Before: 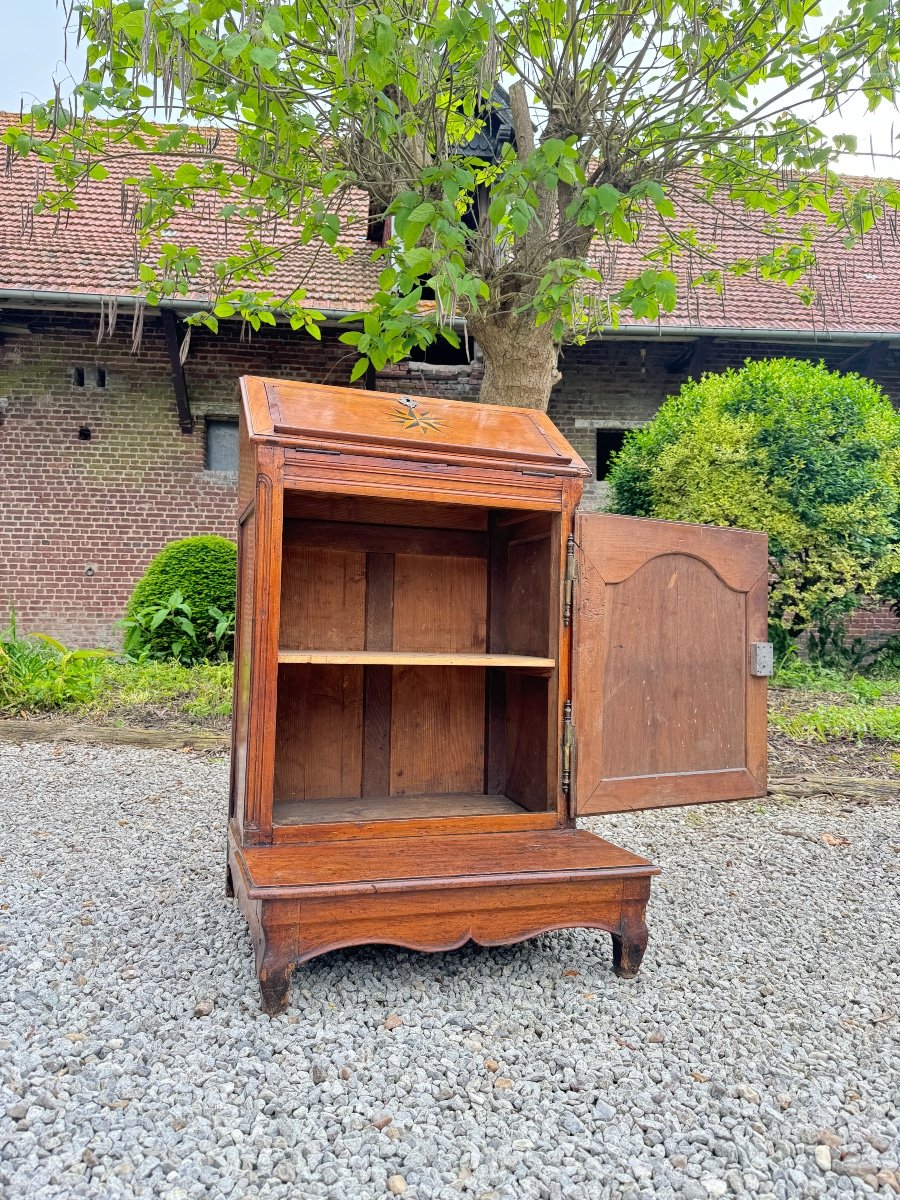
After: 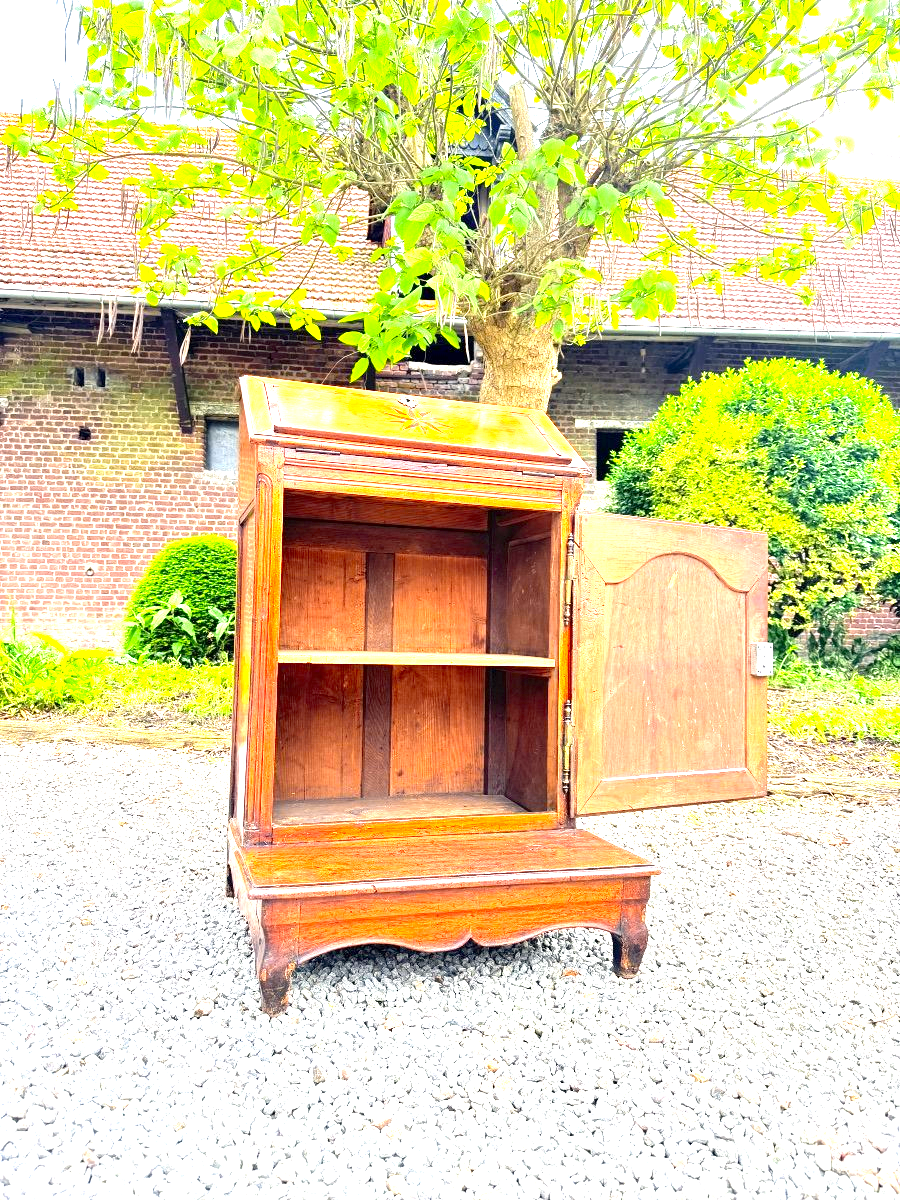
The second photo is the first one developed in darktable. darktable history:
color zones: curves: ch0 [(0.224, 0.526) (0.75, 0.5)]; ch1 [(0.055, 0.526) (0.224, 0.761) (0.377, 0.526) (0.75, 0.5)]
color correction: highlights a* 0.575, highlights b* 2.77, saturation 1.08
exposure: black level correction 0.001, exposure 1.73 EV, compensate highlight preservation false
